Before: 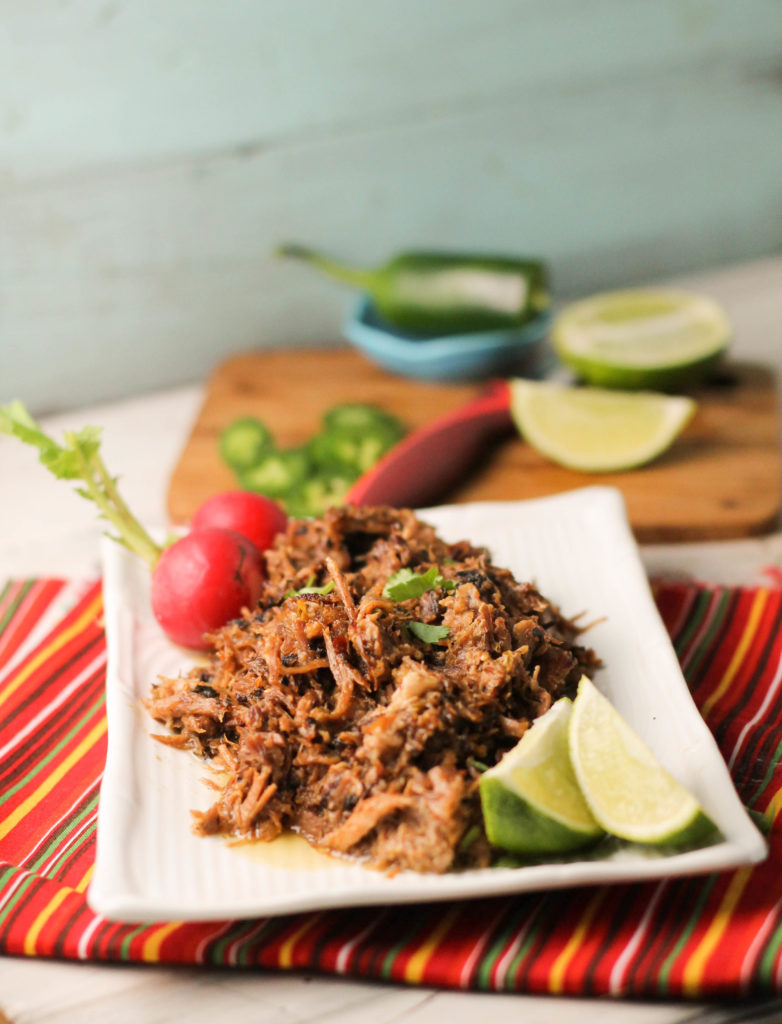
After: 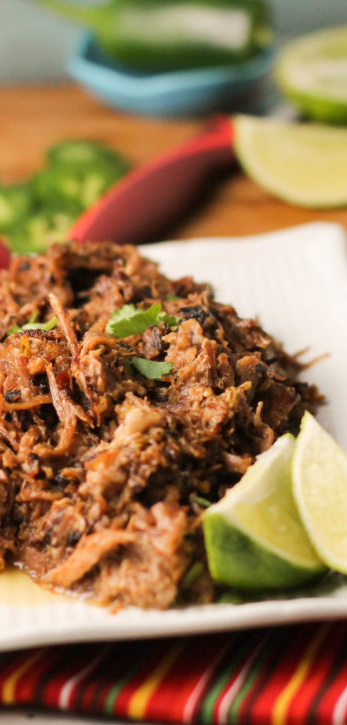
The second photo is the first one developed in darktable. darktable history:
crop: left 35.475%, top 25.825%, right 20.129%, bottom 3.373%
